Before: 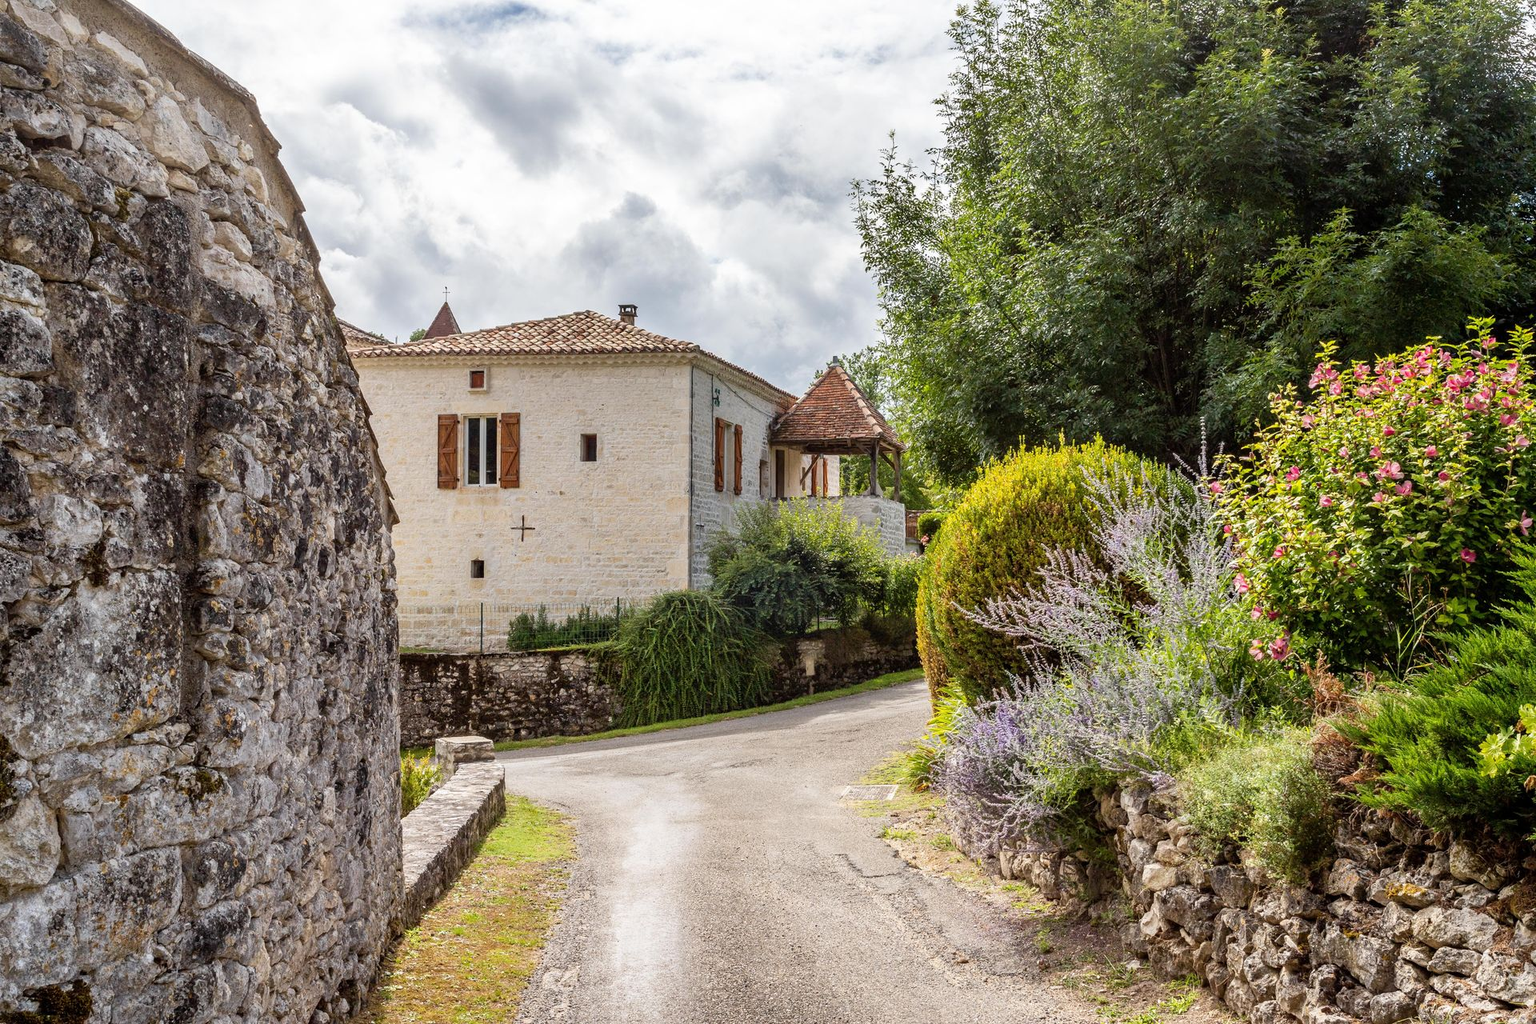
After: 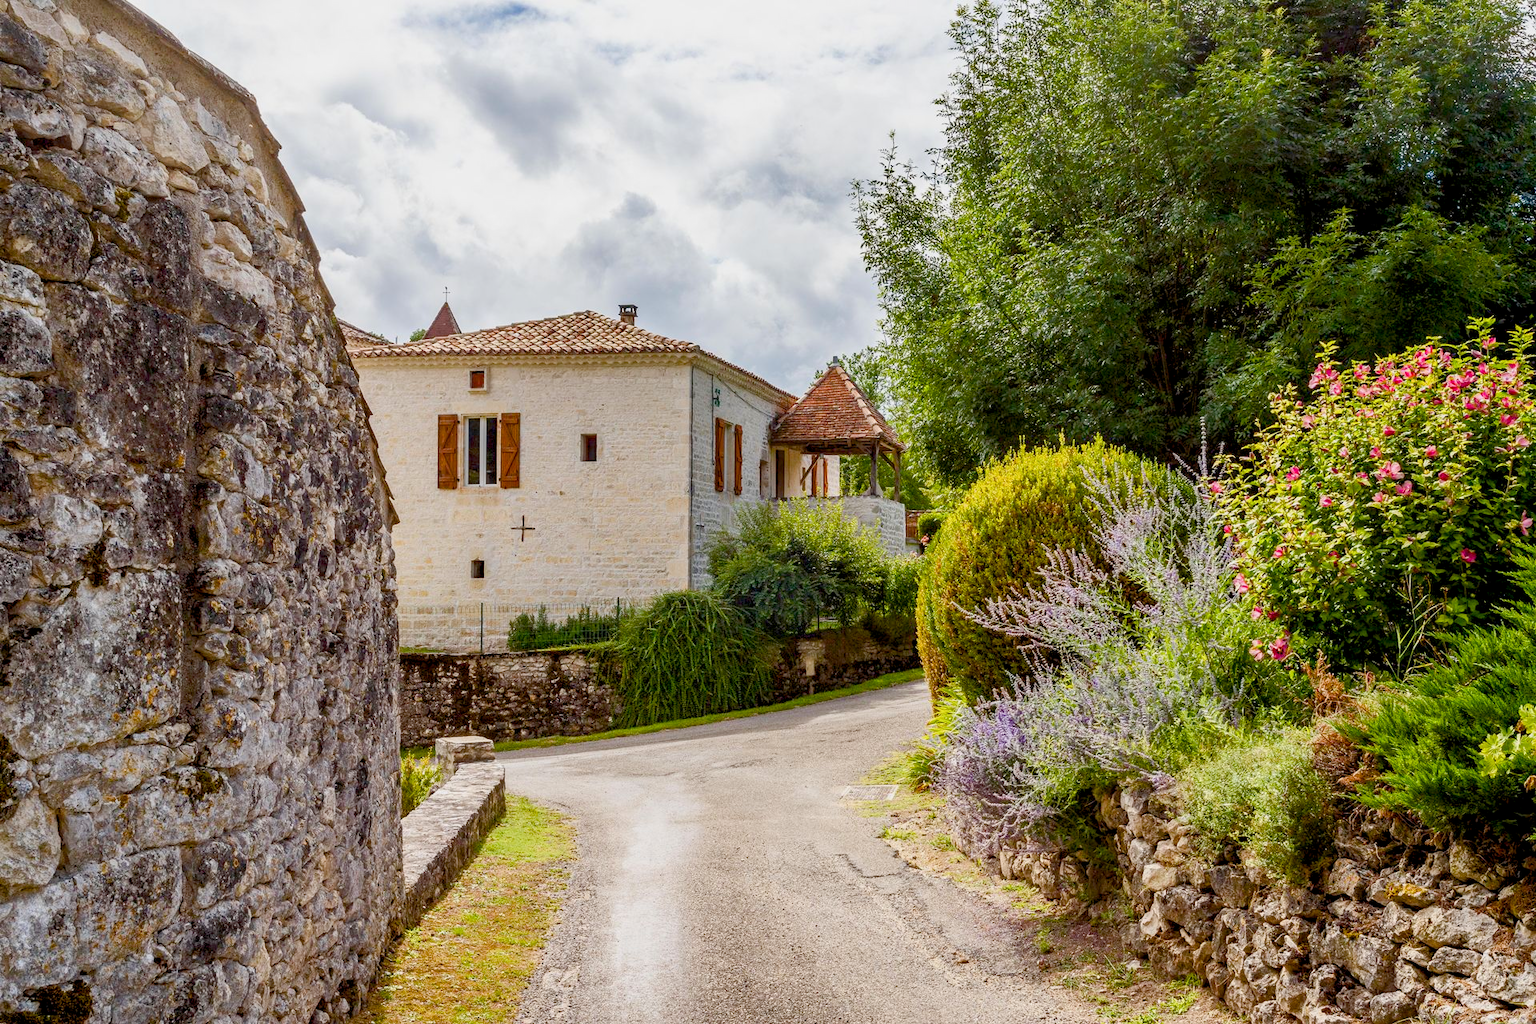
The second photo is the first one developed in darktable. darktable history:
color balance rgb: global offset › luminance -0.5%, perceptual saturation grading › highlights -17.77%, perceptual saturation grading › mid-tones 33.1%, perceptual saturation grading › shadows 50.52%, perceptual brilliance grading › highlights 10.8%, perceptual brilliance grading › shadows -10.8%, global vibrance 24.22%, contrast -25%
contrast brightness saturation: contrast 0.08, saturation 0.02
